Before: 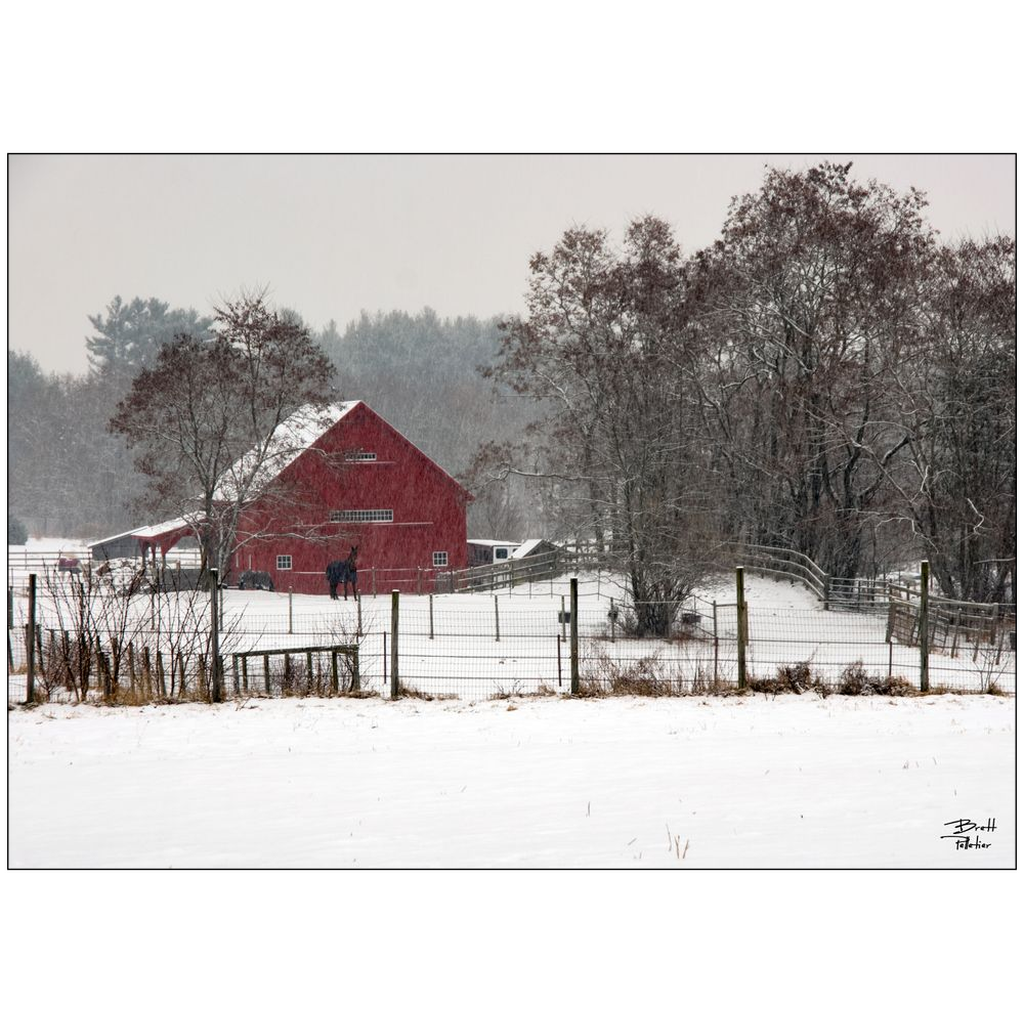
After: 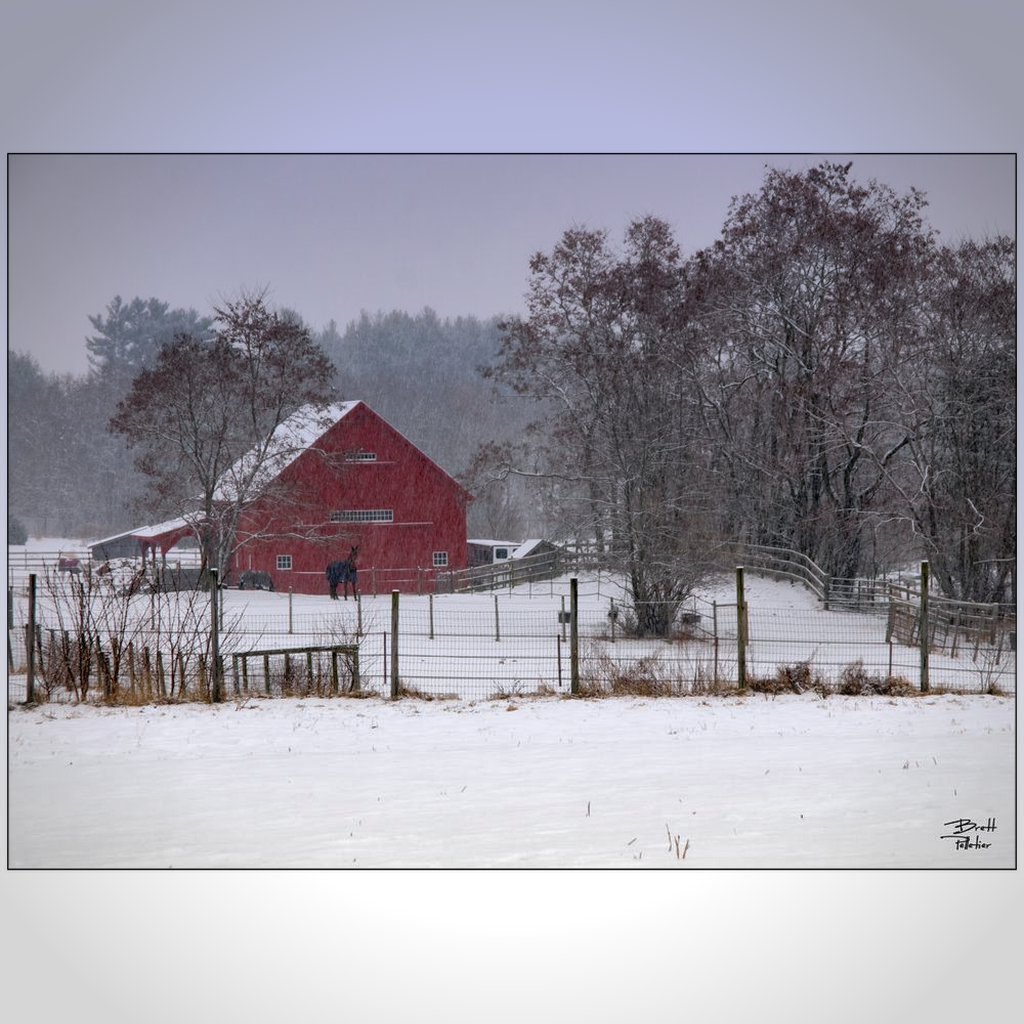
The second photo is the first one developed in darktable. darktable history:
vignetting: fall-off radius 45%, brightness -0.33
shadows and highlights: on, module defaults
haze removal: strength 0.29, distance 0.25, compatibility mode true, adaptive false
graduated density: hue 238.83°, saturation 50%
